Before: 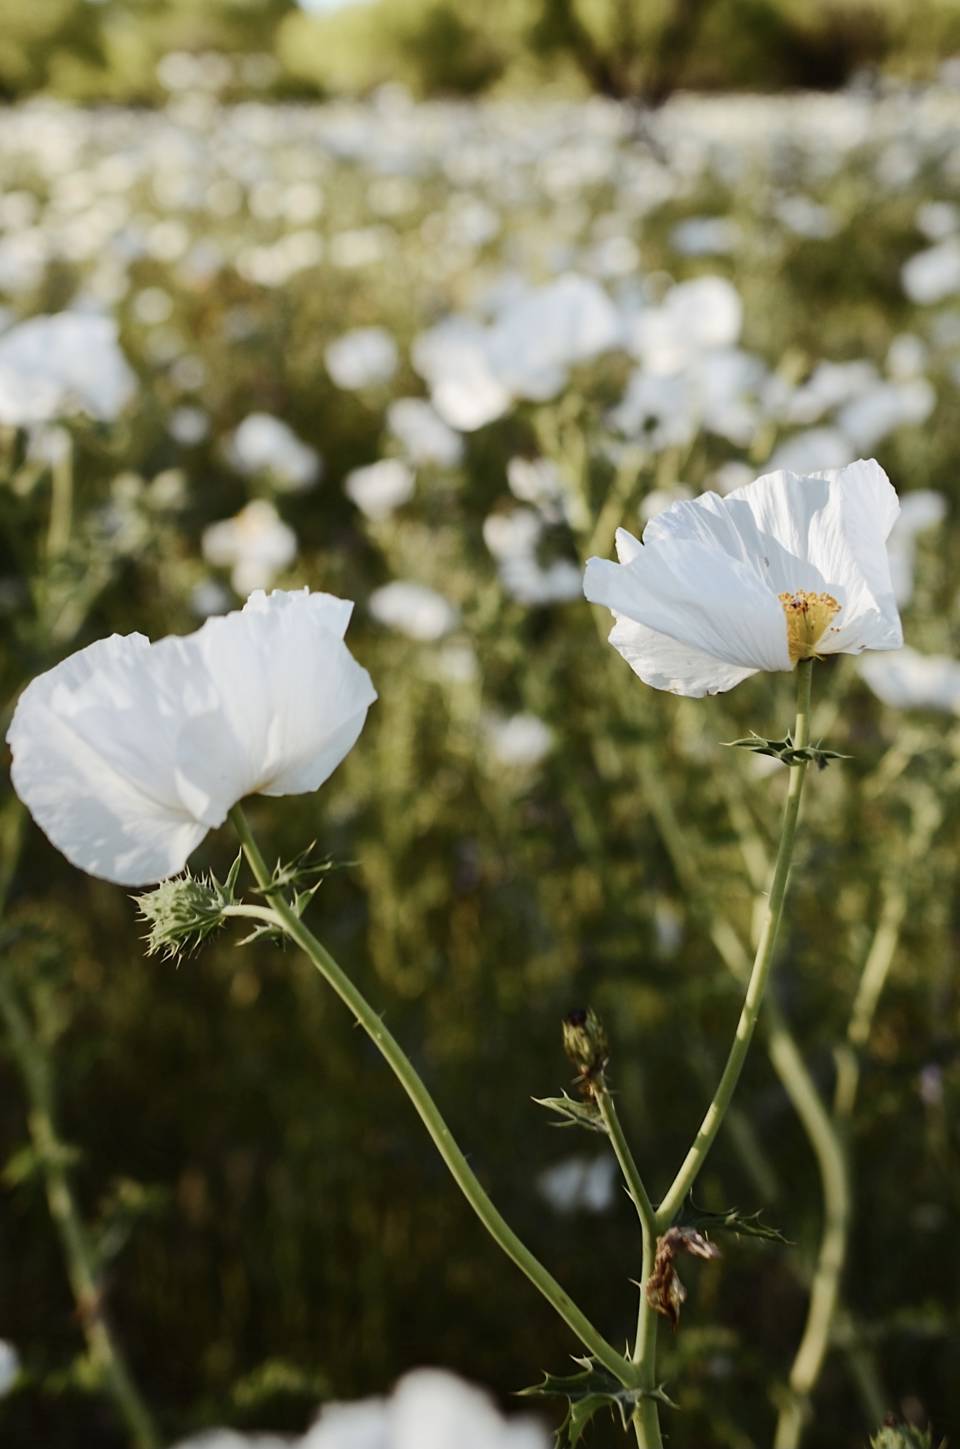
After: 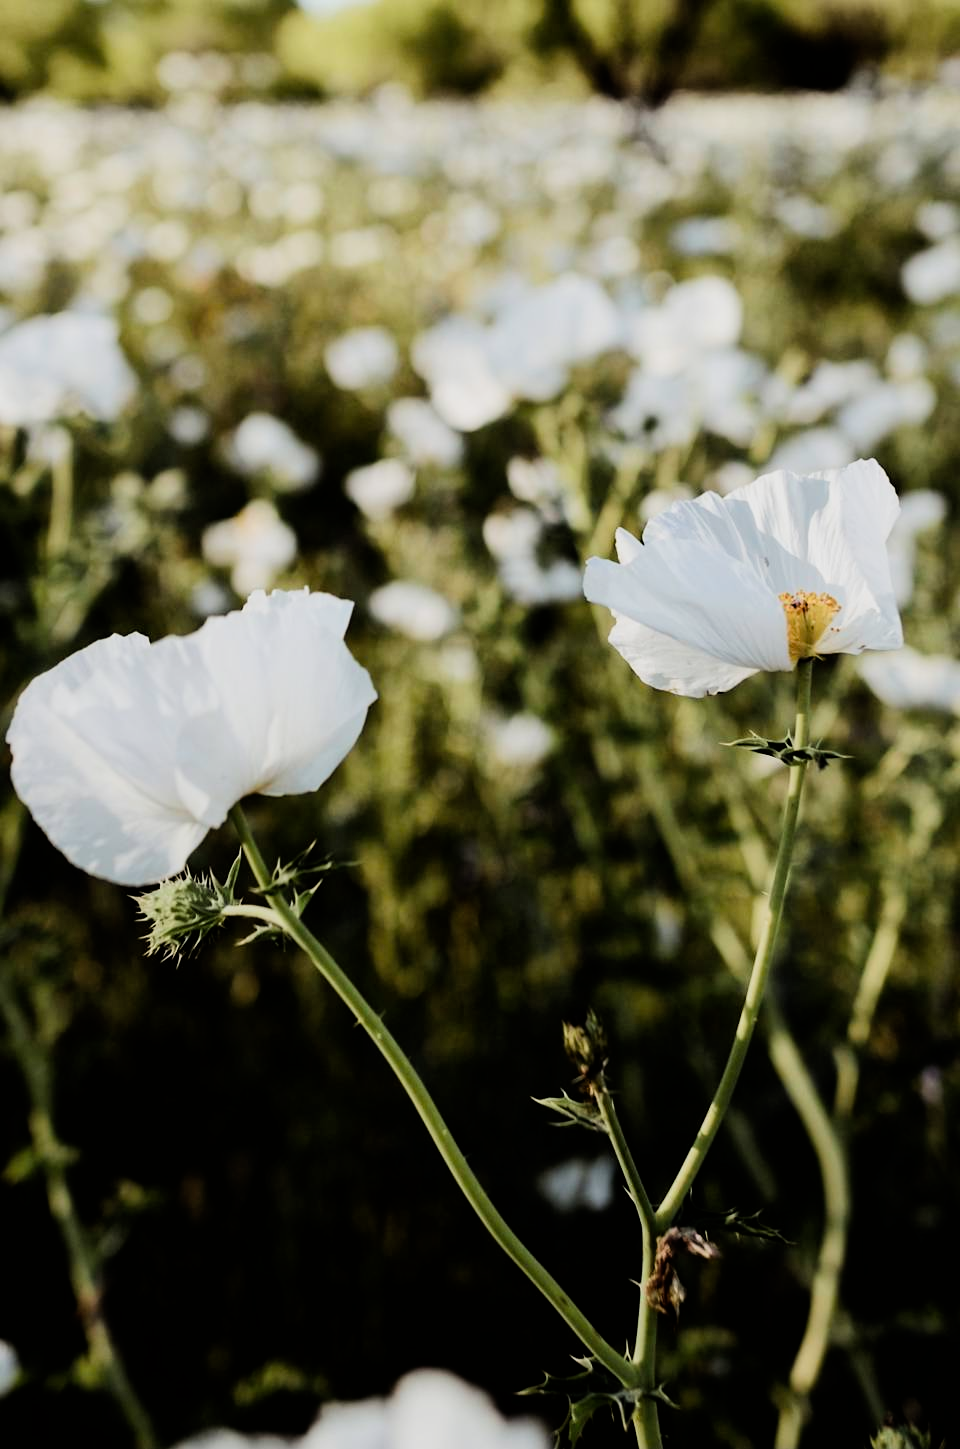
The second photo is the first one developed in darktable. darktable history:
filmic rgb: black relative exposure -5.08 EV, white relative exposure 3.55 EV, hardness 3.16, contrast 1.383, highlights saturation mix -49.33%
